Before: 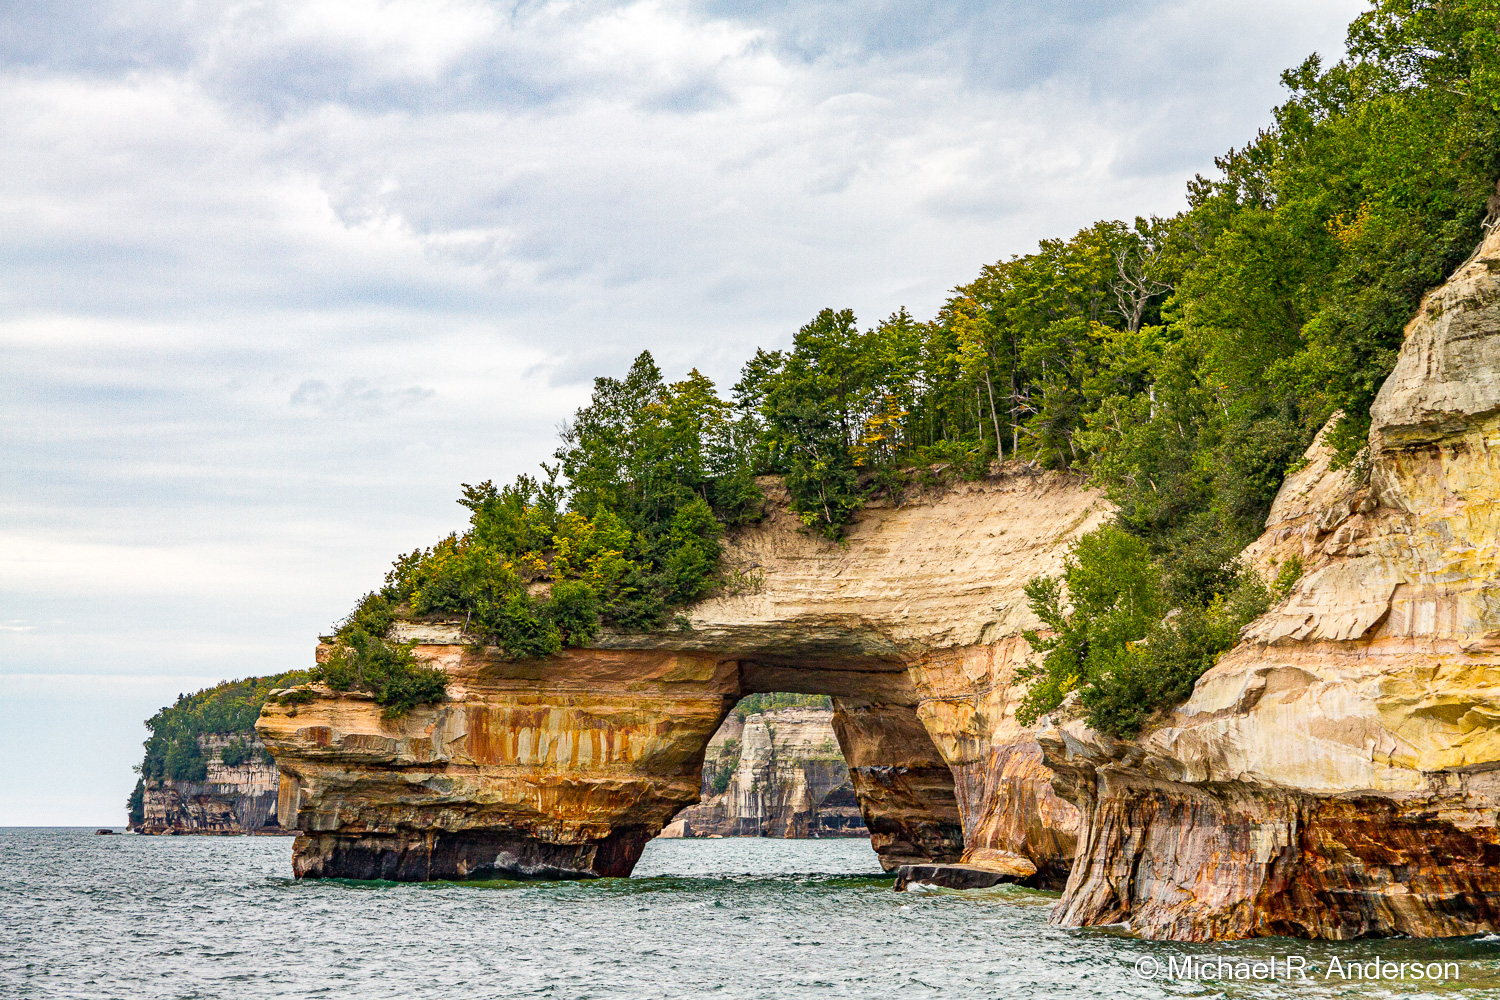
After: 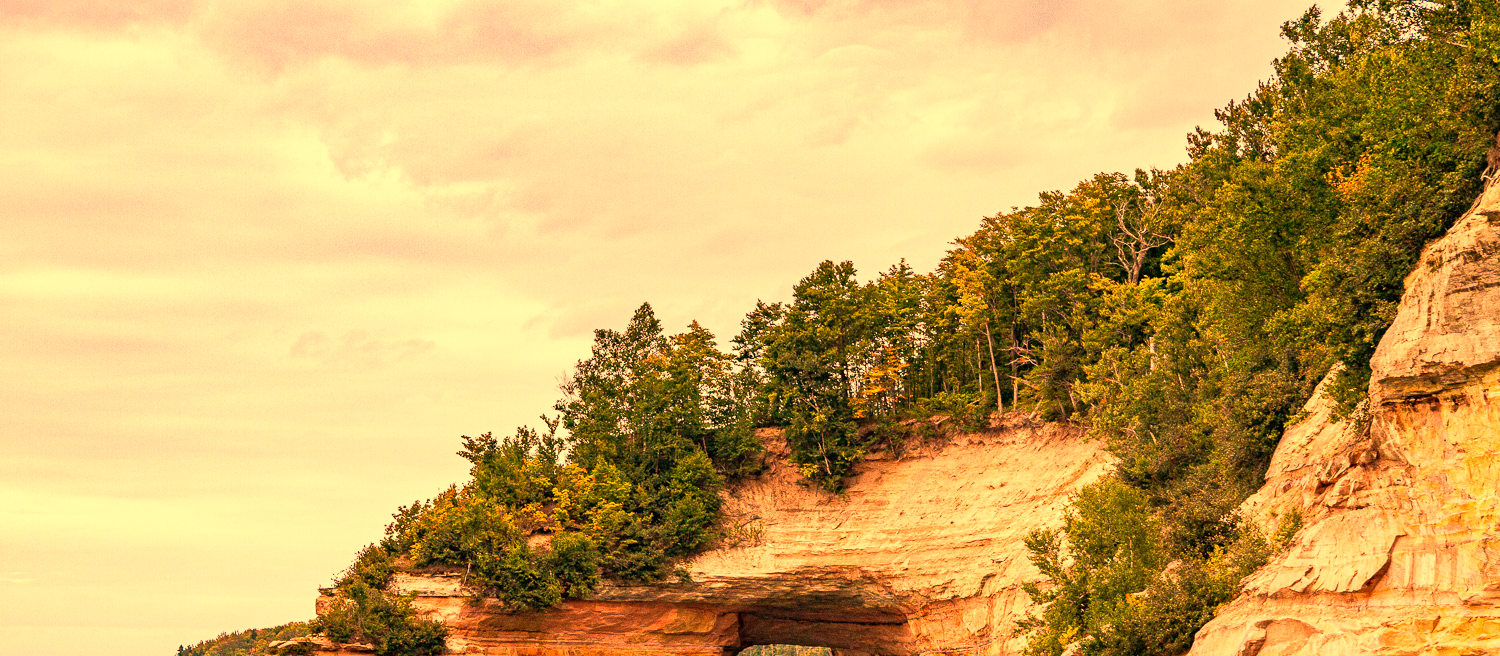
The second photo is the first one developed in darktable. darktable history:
white balance: red 1.467, blue 0.684
crop and rotate: top 4.848%, bottom 29.503%
